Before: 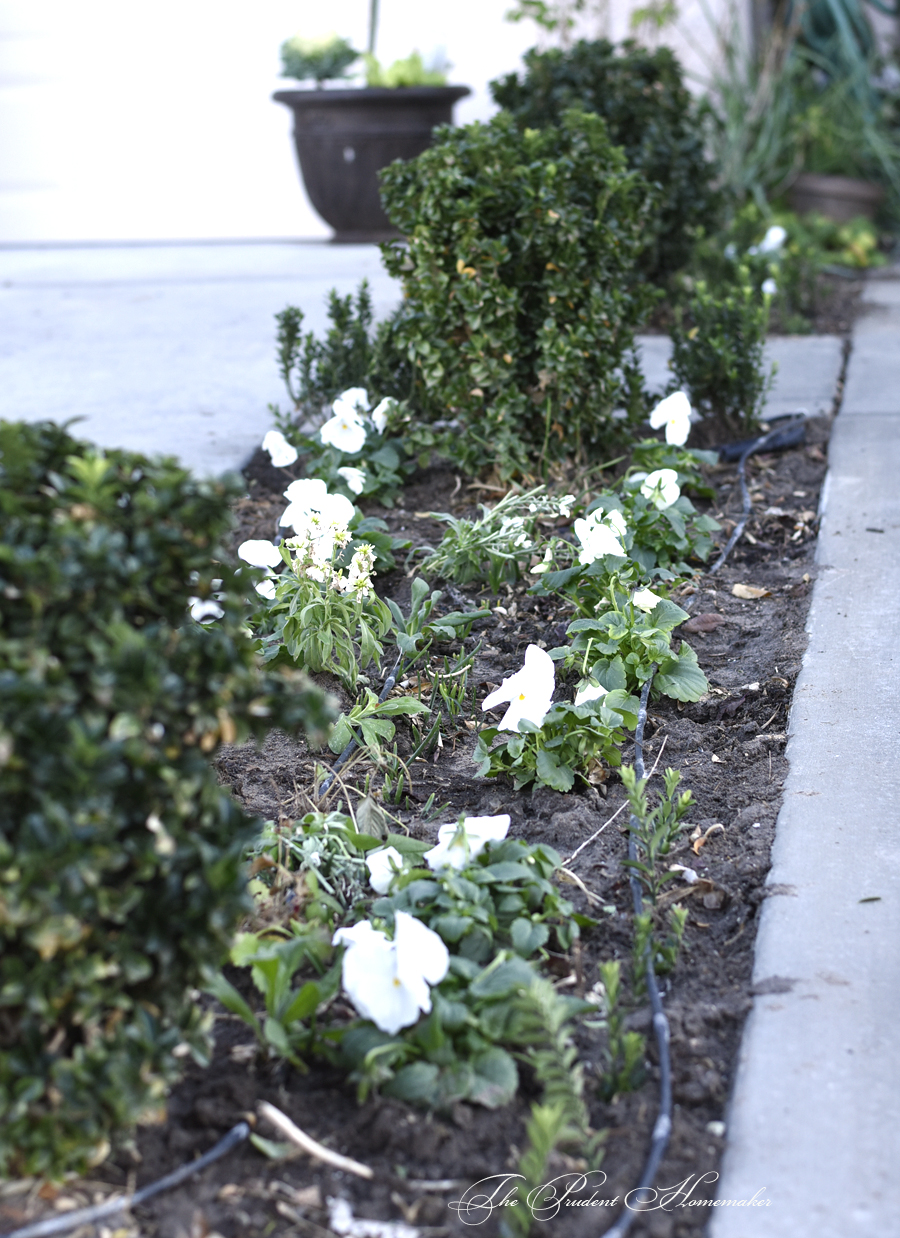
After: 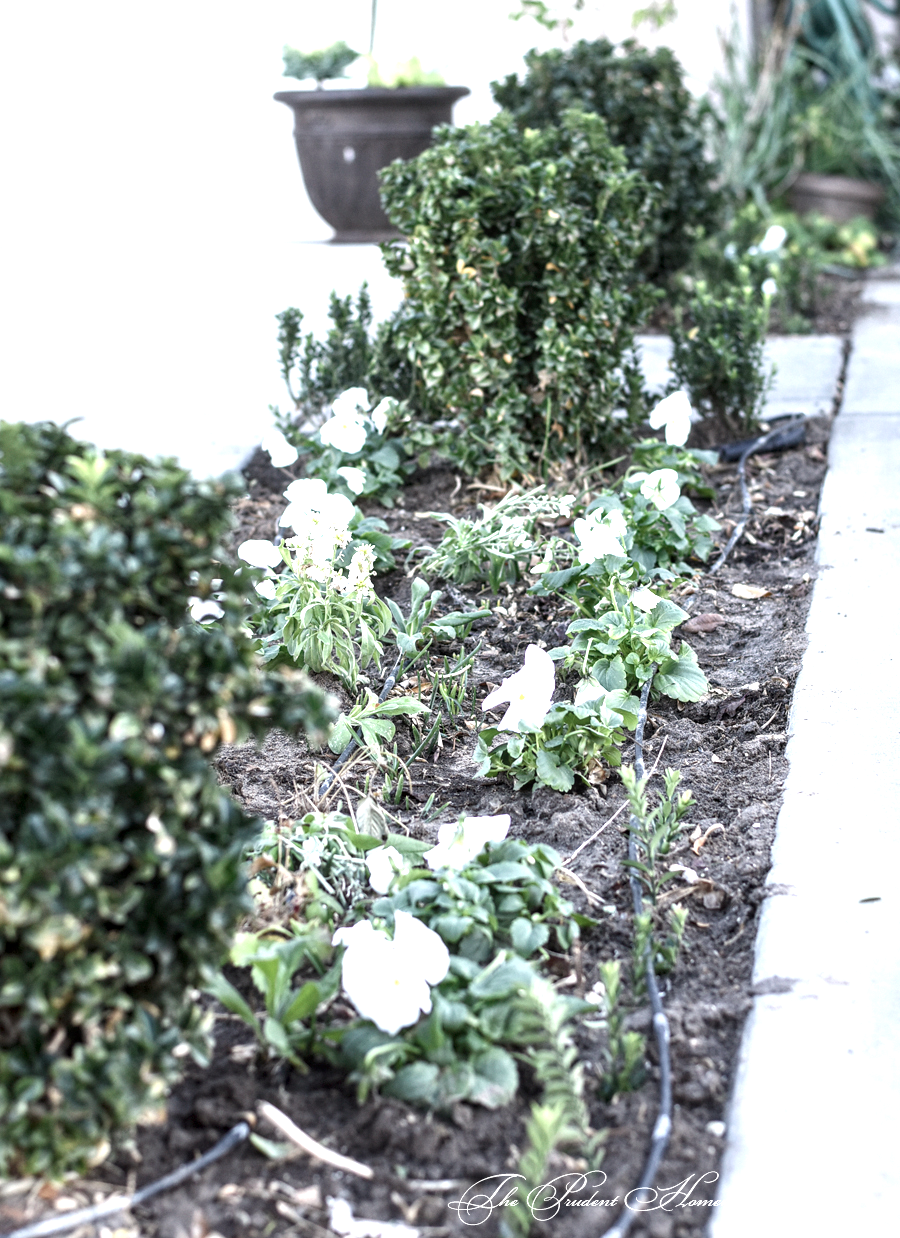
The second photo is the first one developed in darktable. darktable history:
local contrast: on, module defaults
exposure: black level correction 0.001, exposure 0.956 EV, compensate highlight preservation false
contrast brightness saturation: contrast 0.1, saturation -0.373
